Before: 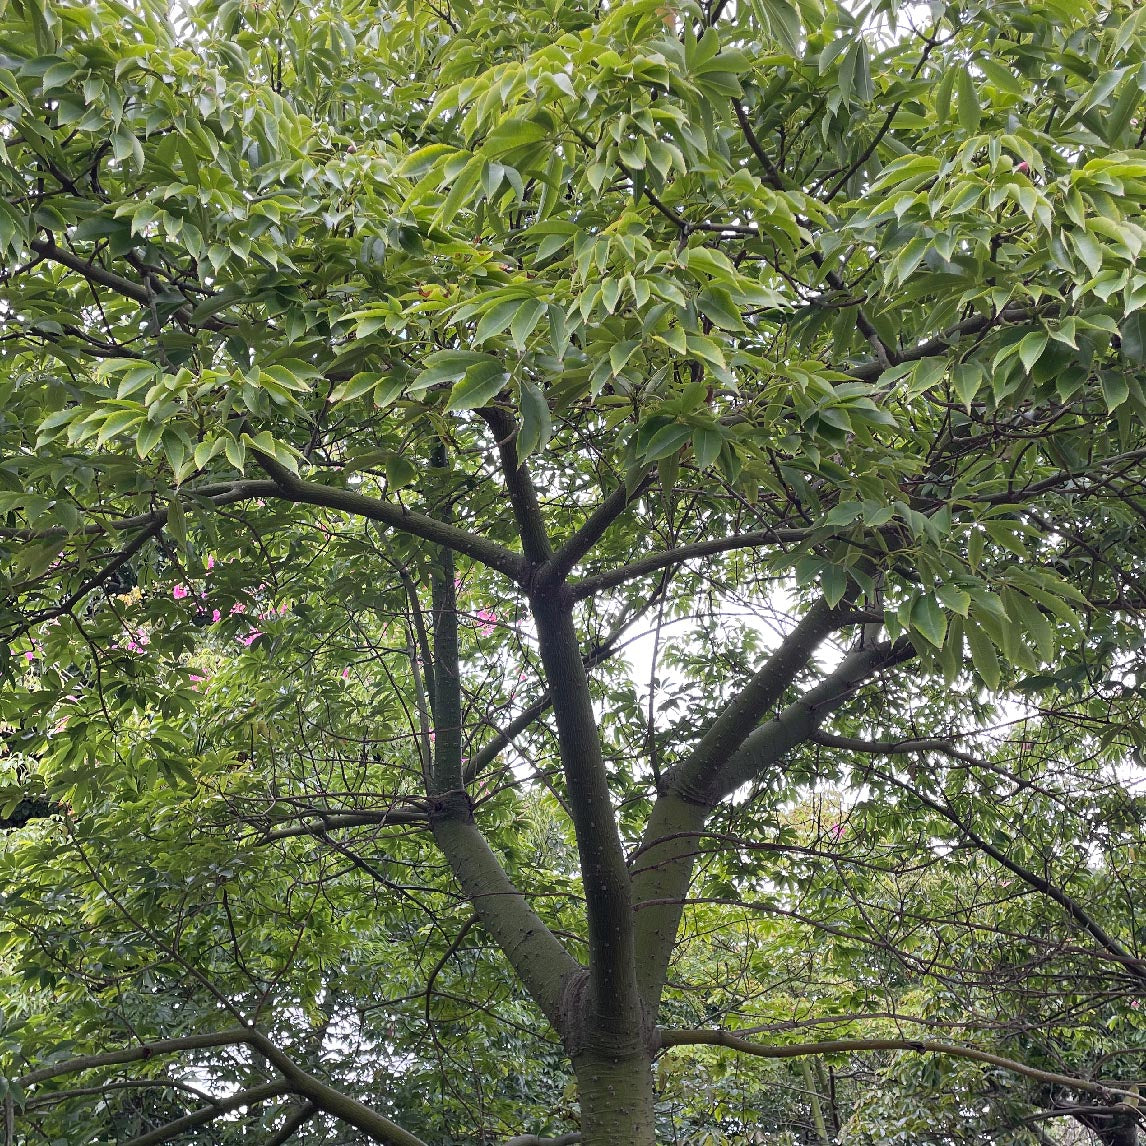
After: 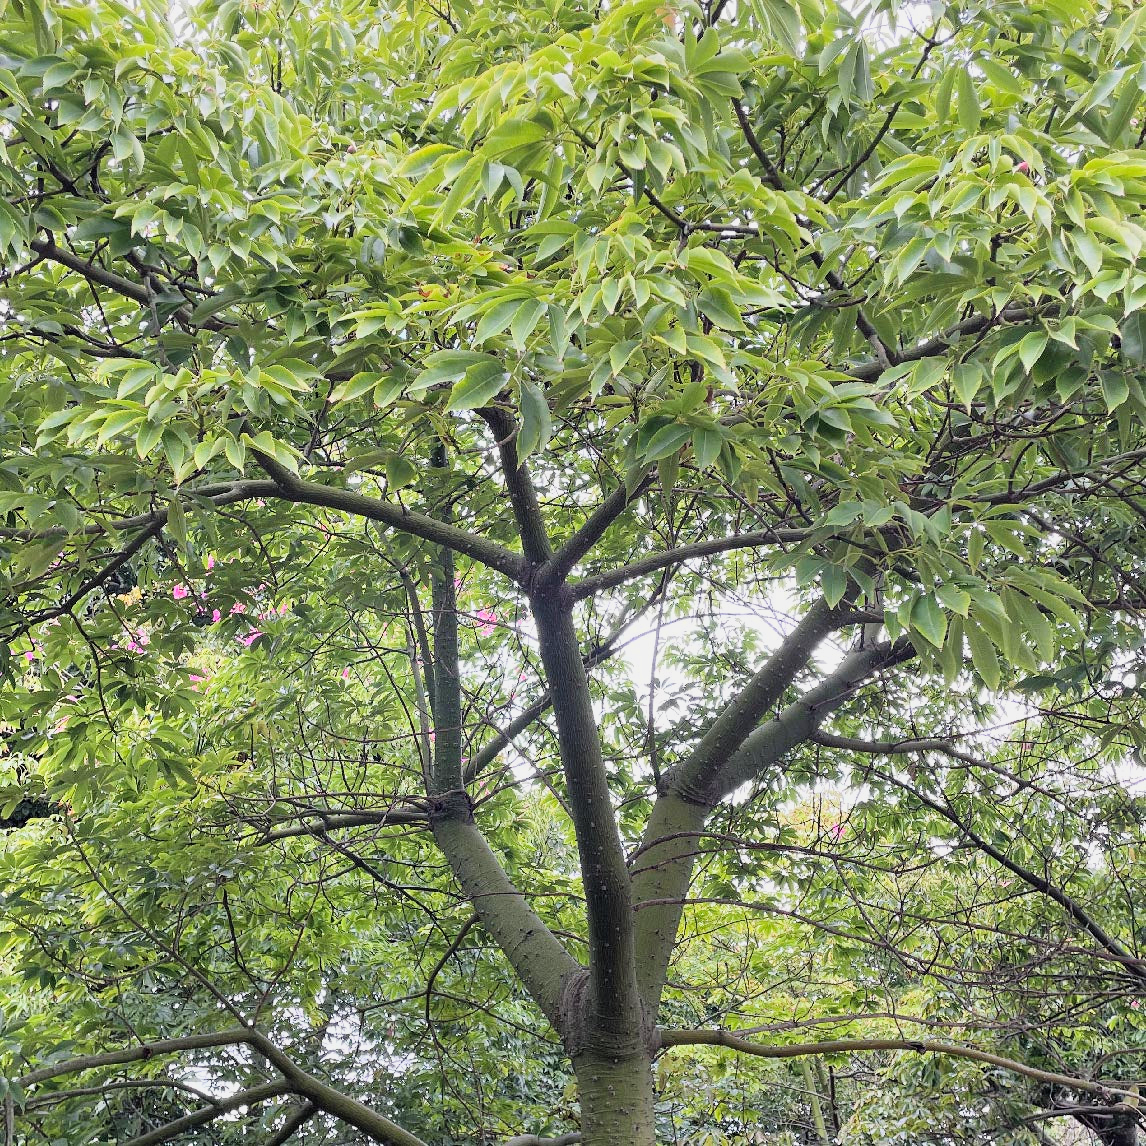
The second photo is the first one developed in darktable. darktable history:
exposure: black level correction 0, exposure 1 EV, compensate highlight preservation false
filmic rgb: black relative exposure -7.65 EV, white relative exposure 4.56 EV, hardness 3.61, color science v6 (2022)
